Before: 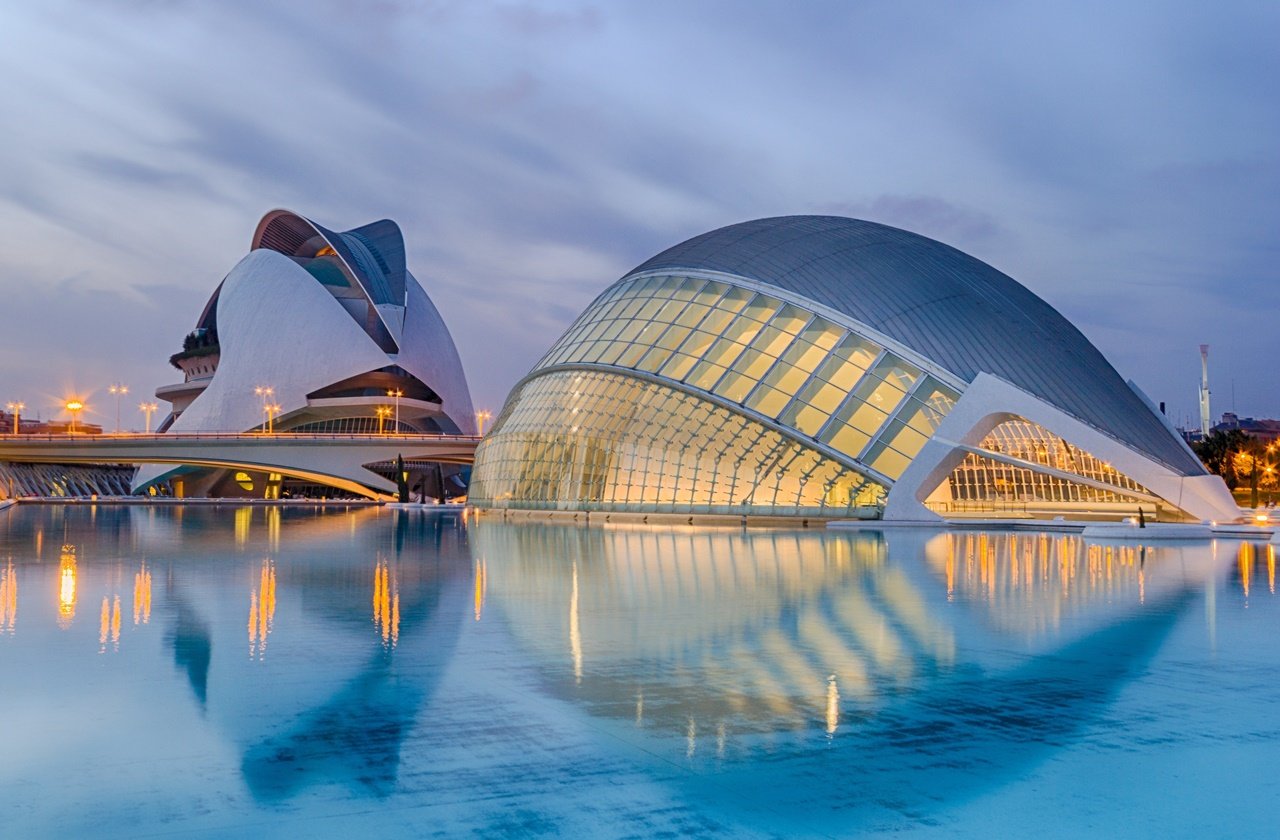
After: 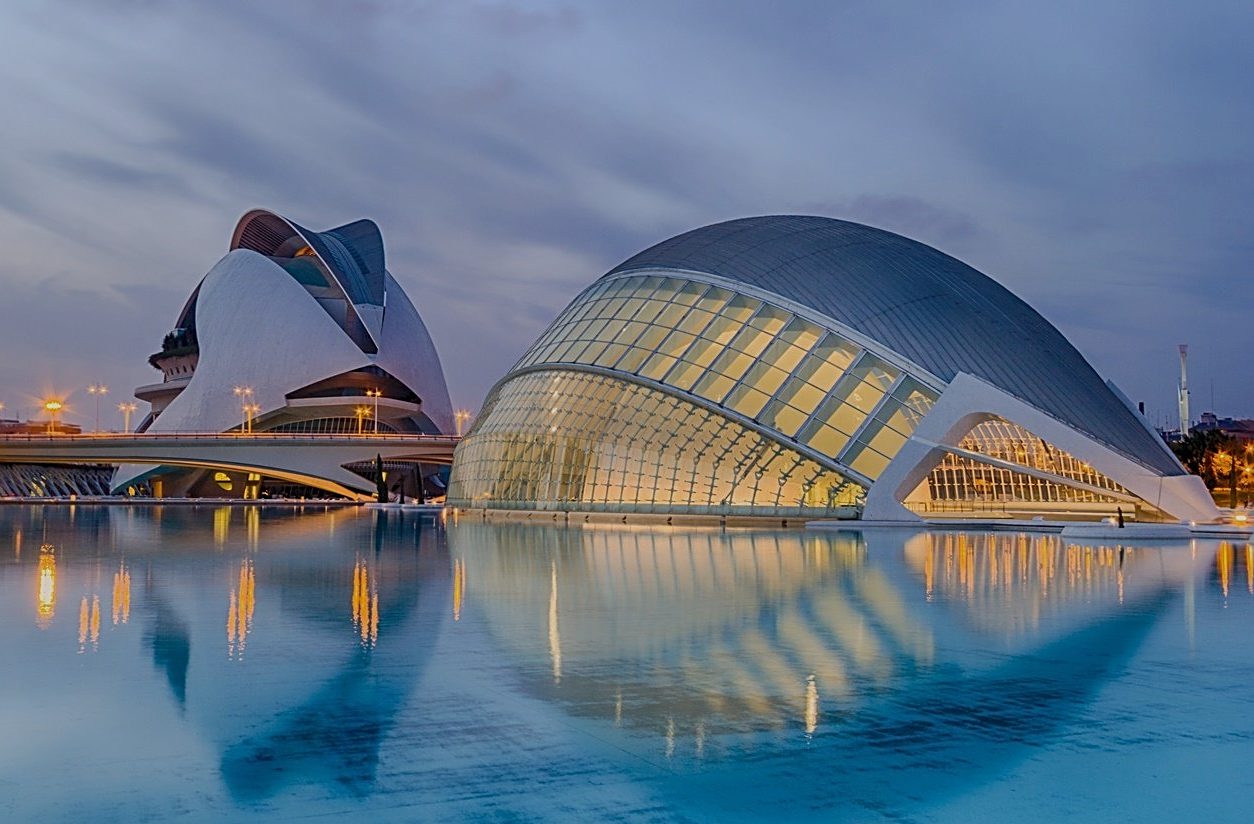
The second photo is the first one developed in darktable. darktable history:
crop: left 1.715%, right 0.285%, bottom 1.786%
exposure: exposure -0.572 EV, compensate exposure bias true, compensate highlight preservation false
sharpen: on, module defaults
